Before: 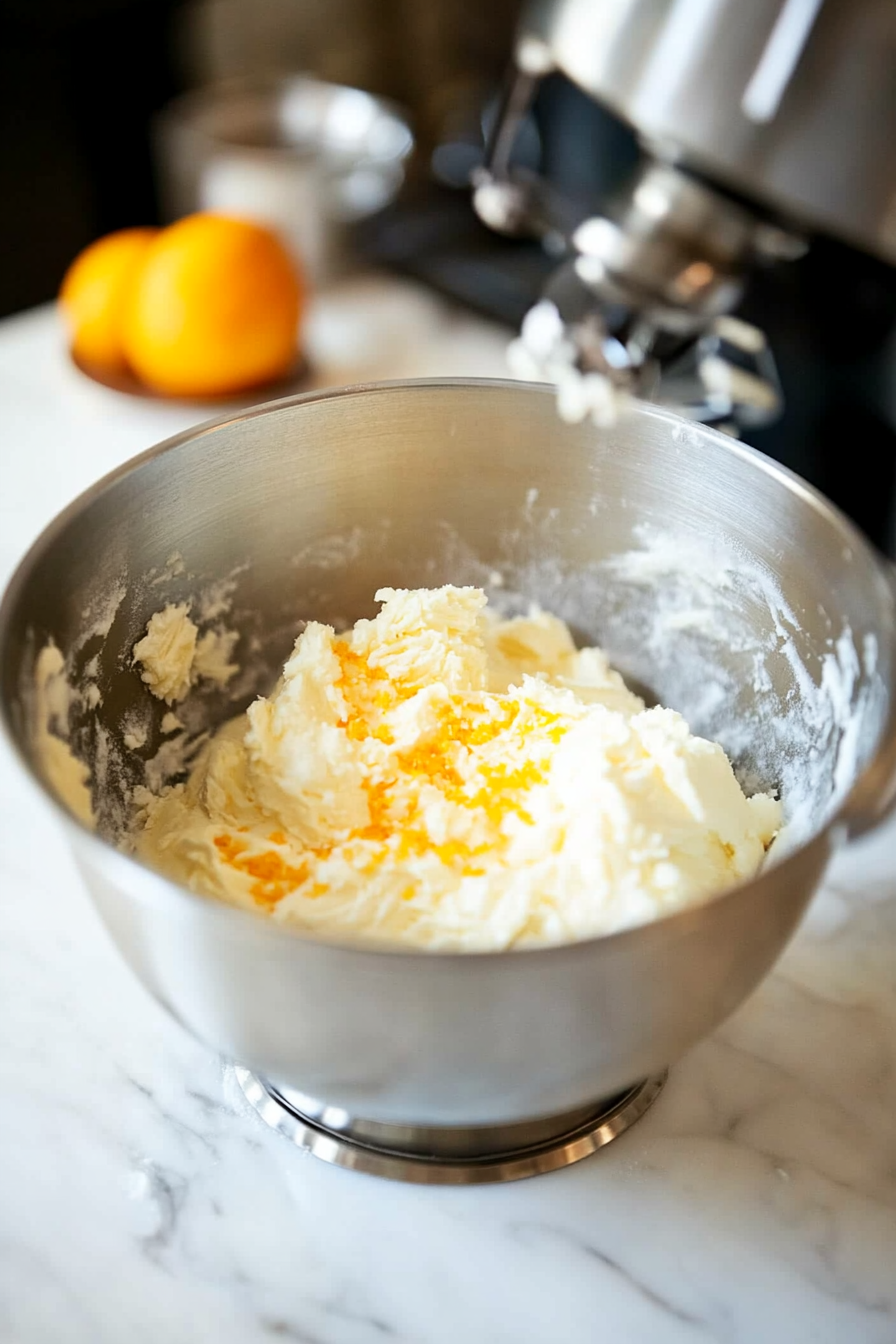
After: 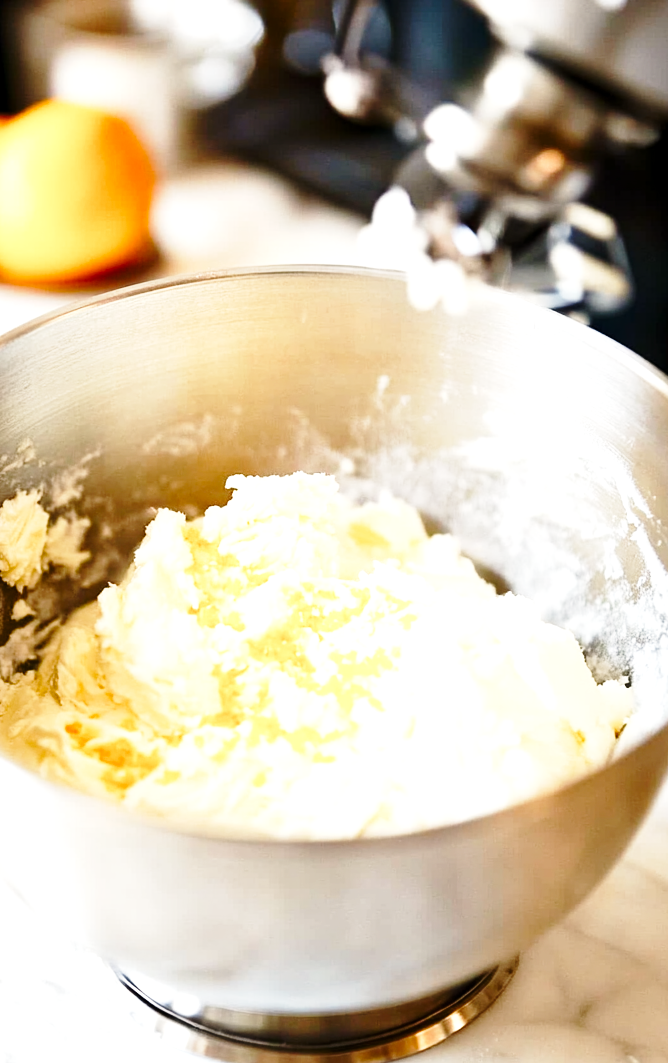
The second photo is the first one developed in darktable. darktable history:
crop: left 16.677%, top 8.481%, right 8.659%, bottom 12.422%
base curve: curves: ch0 [(0, 0) (0.028, 0.03) (0.121, 0.232) (0.46, 0.748) (0.859, 0.968) (1, 1)], preserve colors none
color balance rgb: power › luminance 0.89%, power › chroma 0.416%, power › hue 36.63°, highlights gain › chroma 2.028%, highlights gain › hue 67.09°, perceptual saturation grading › global saturation 20%, perceptual saturation grading › highlights -49.092%, perceptual saturation grading › shadows 24.154%, perceptual brilliance grading › global brilliance -4.627%, perceptual brilliance grading › highlights 24.458%, perceptual brilliance grading › mid-tones 7.224%, perceptual brilliance grading › shadows -4.852%
